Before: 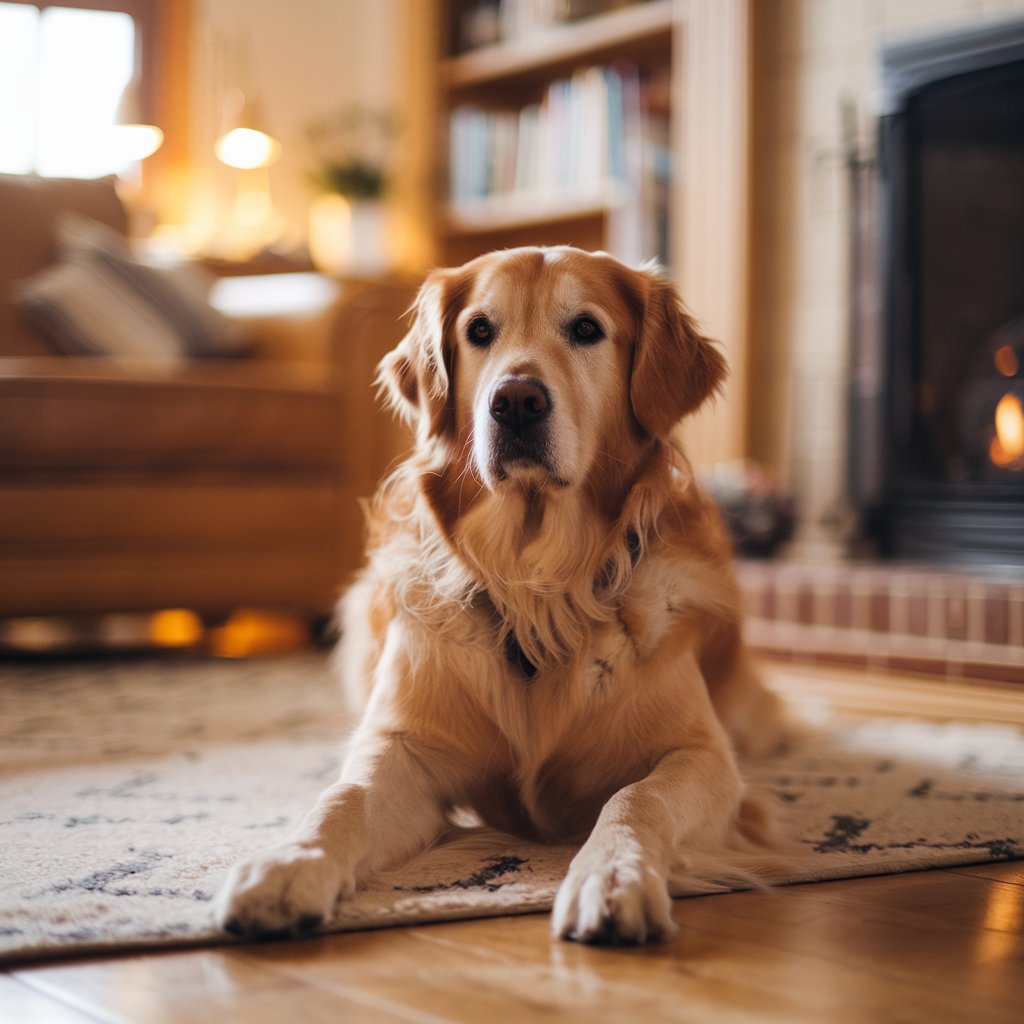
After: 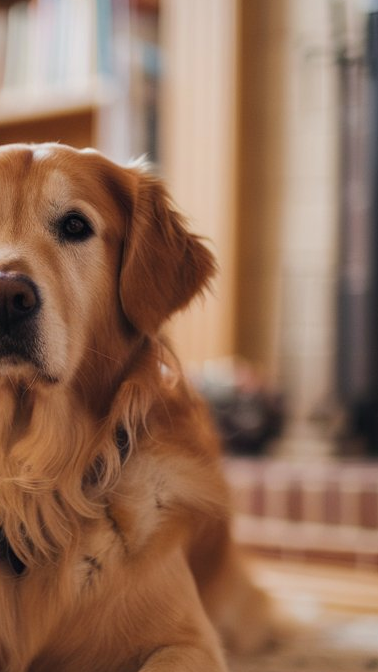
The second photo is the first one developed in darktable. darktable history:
crop and rotate: left 49.936%, top 10.094%, right 13.136%, bottom 24.256%
shadows and highlights: shadows 10, white point adjustment 1, highlights -40
rotate and perspective: automatic cropping off
